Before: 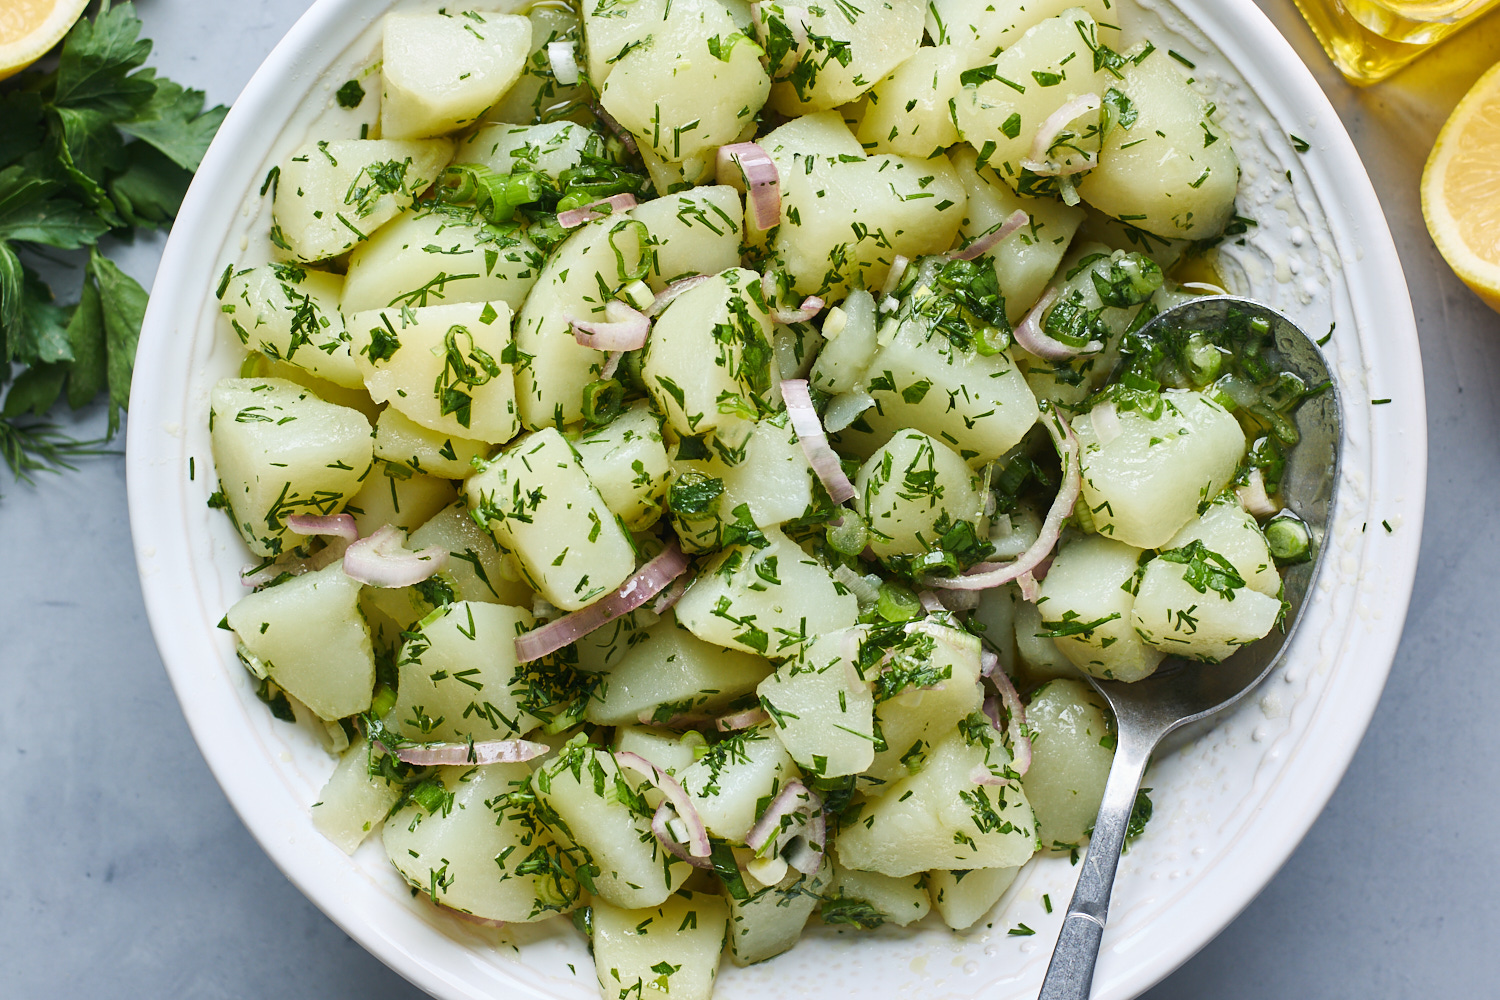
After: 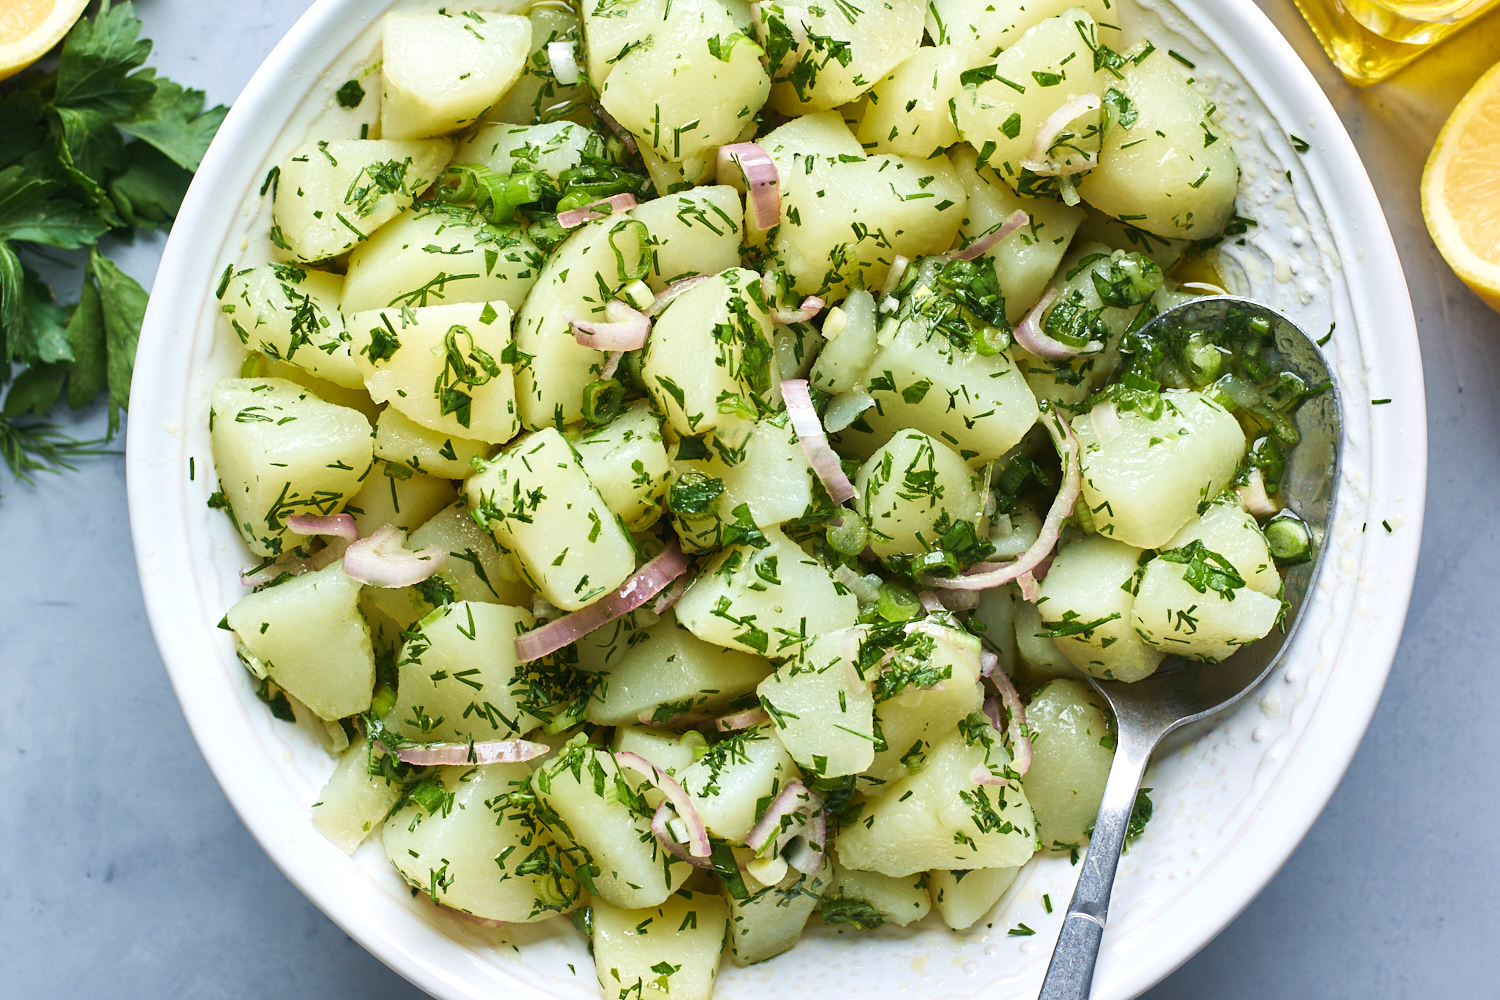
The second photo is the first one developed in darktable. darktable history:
velvia: on, module defaults
exposure: exposure 0.203 EV, compensate highlight preservation false
